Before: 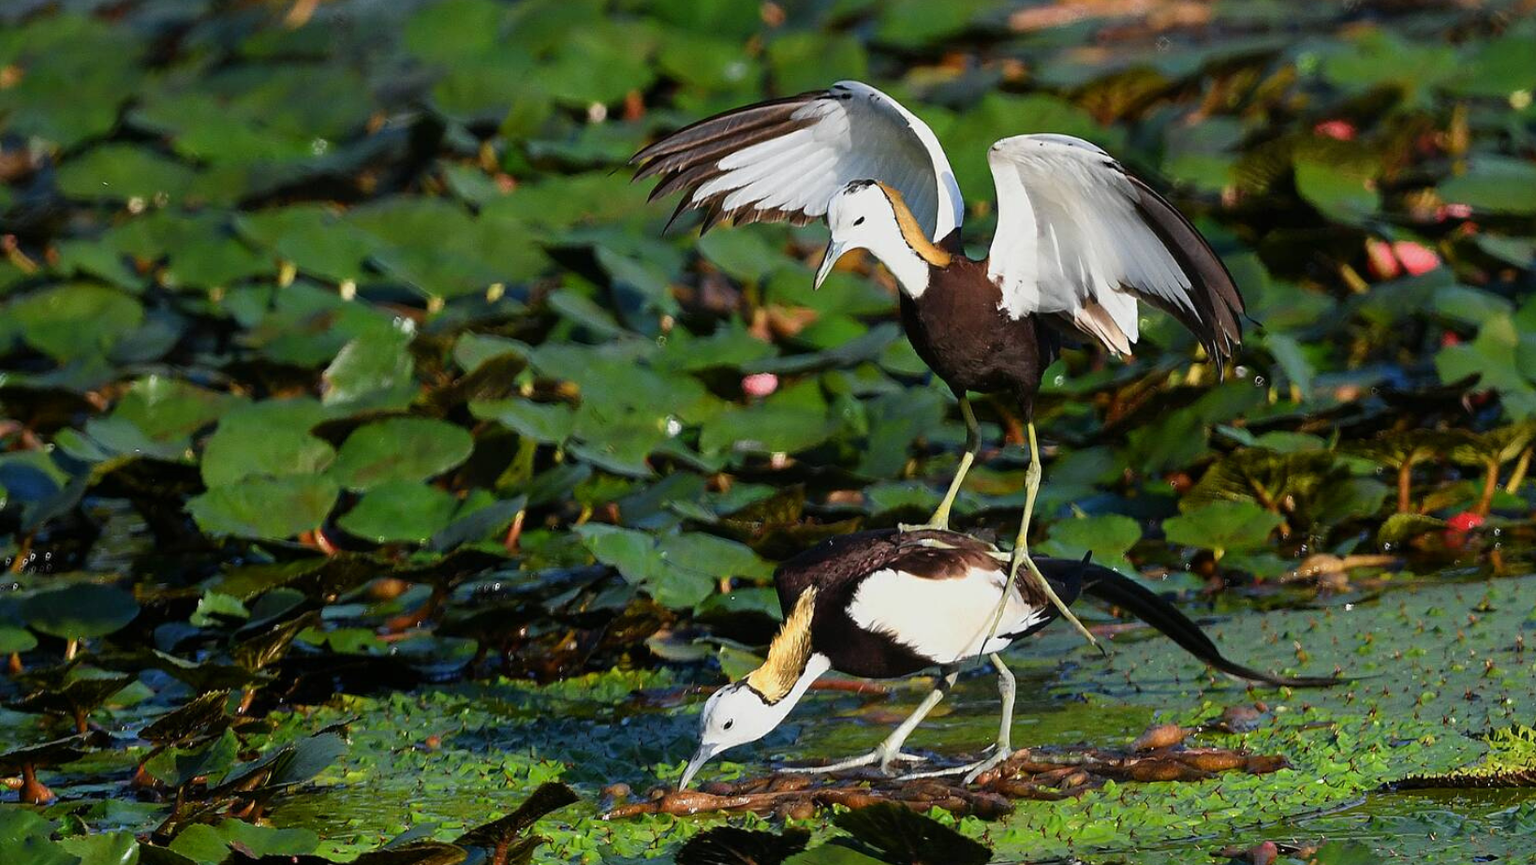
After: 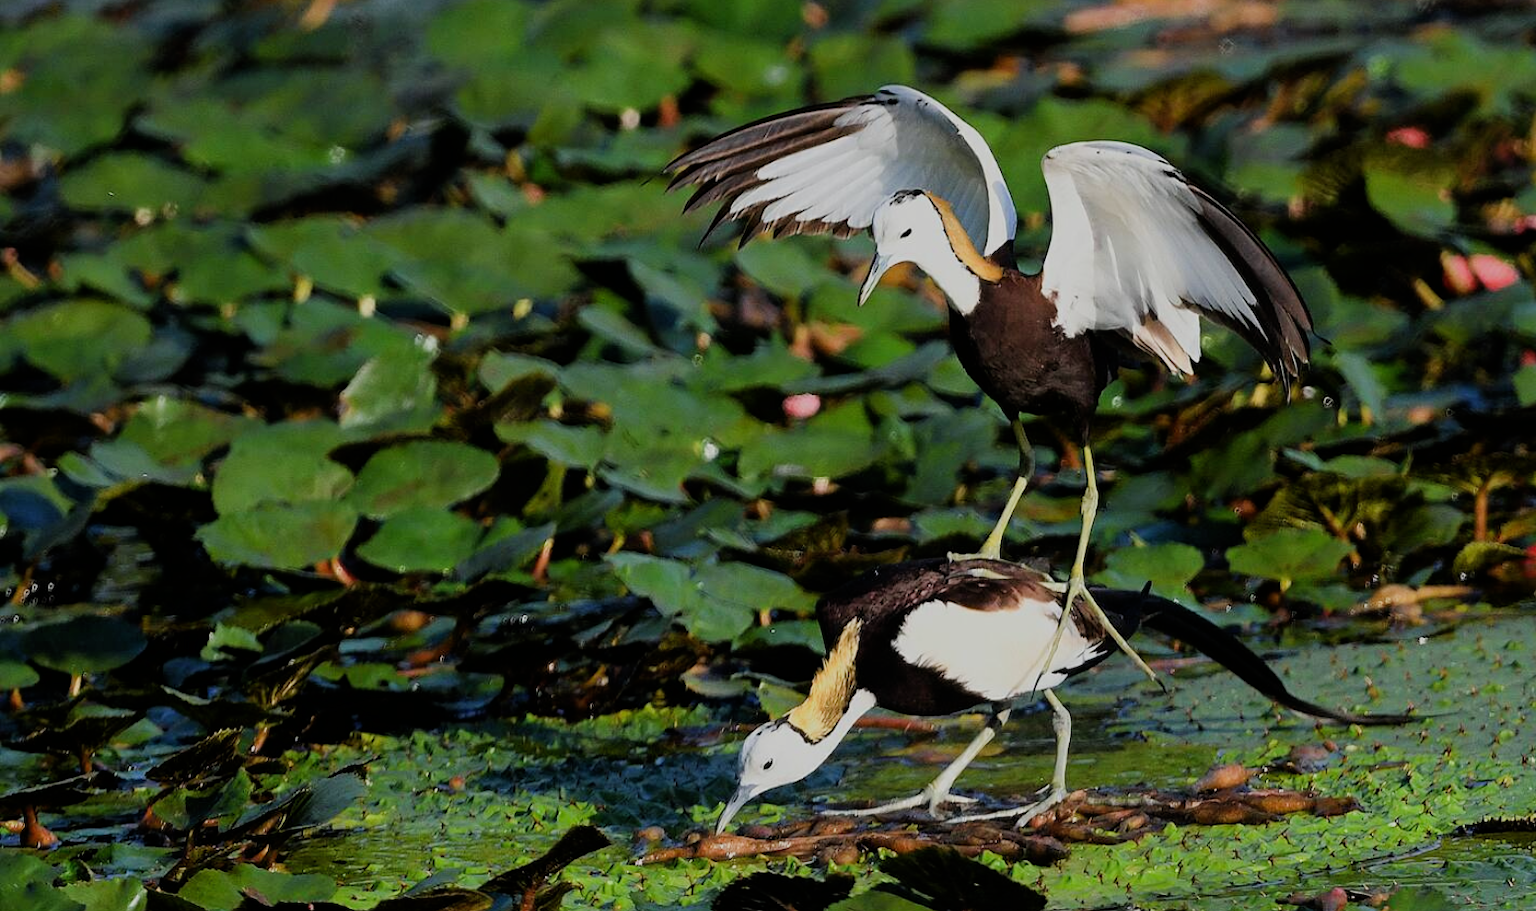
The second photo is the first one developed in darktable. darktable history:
filmic rgb: black relative exposure -7.65 EV, white relative exposure 4.56 EV, hardness 3.61
crop and rotate: right 5.167%
